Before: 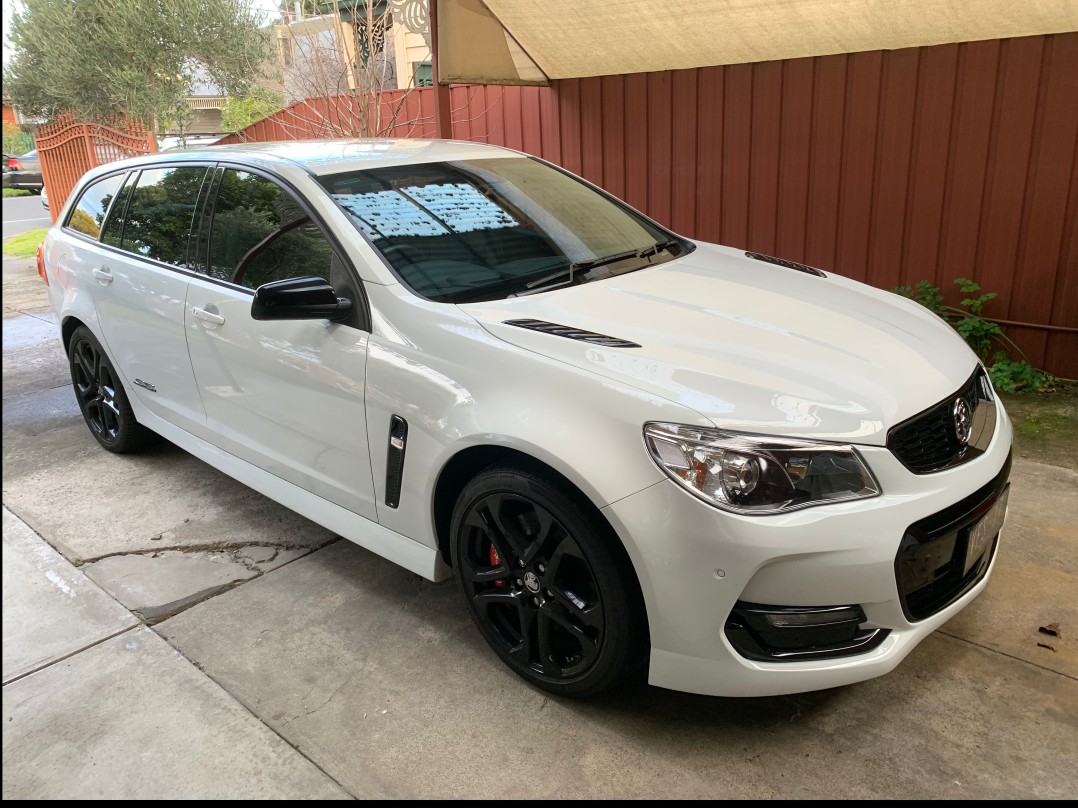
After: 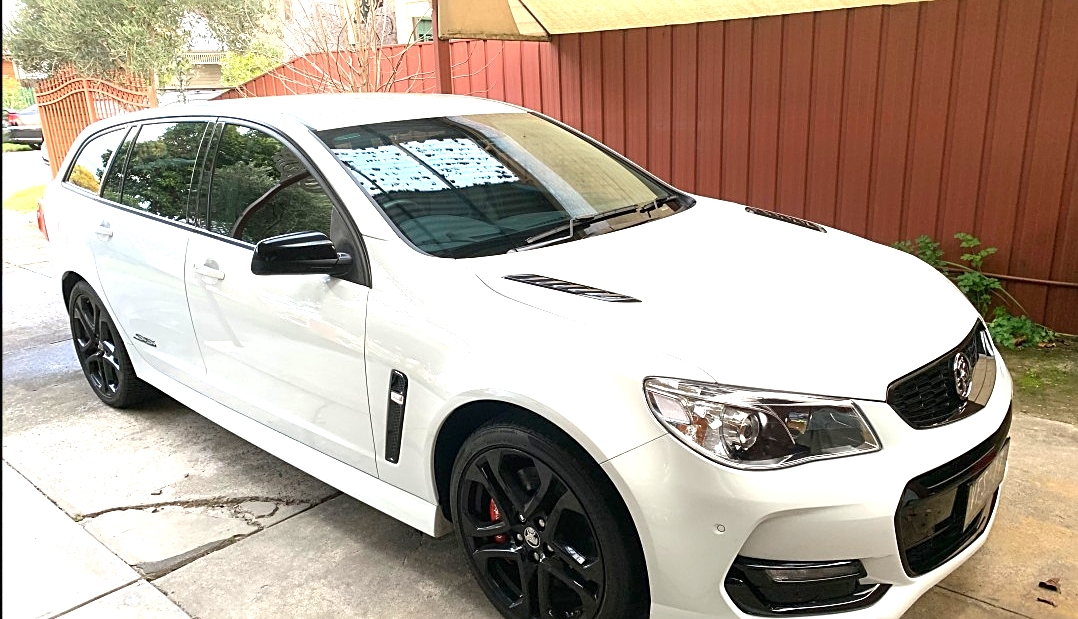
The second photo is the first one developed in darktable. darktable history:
crop: top 5.577%, bottom 17.81%
sharpen: on, module defaults
exposure: black level correction 0, exposure 1.126 EV, compensate highlight preservation false
